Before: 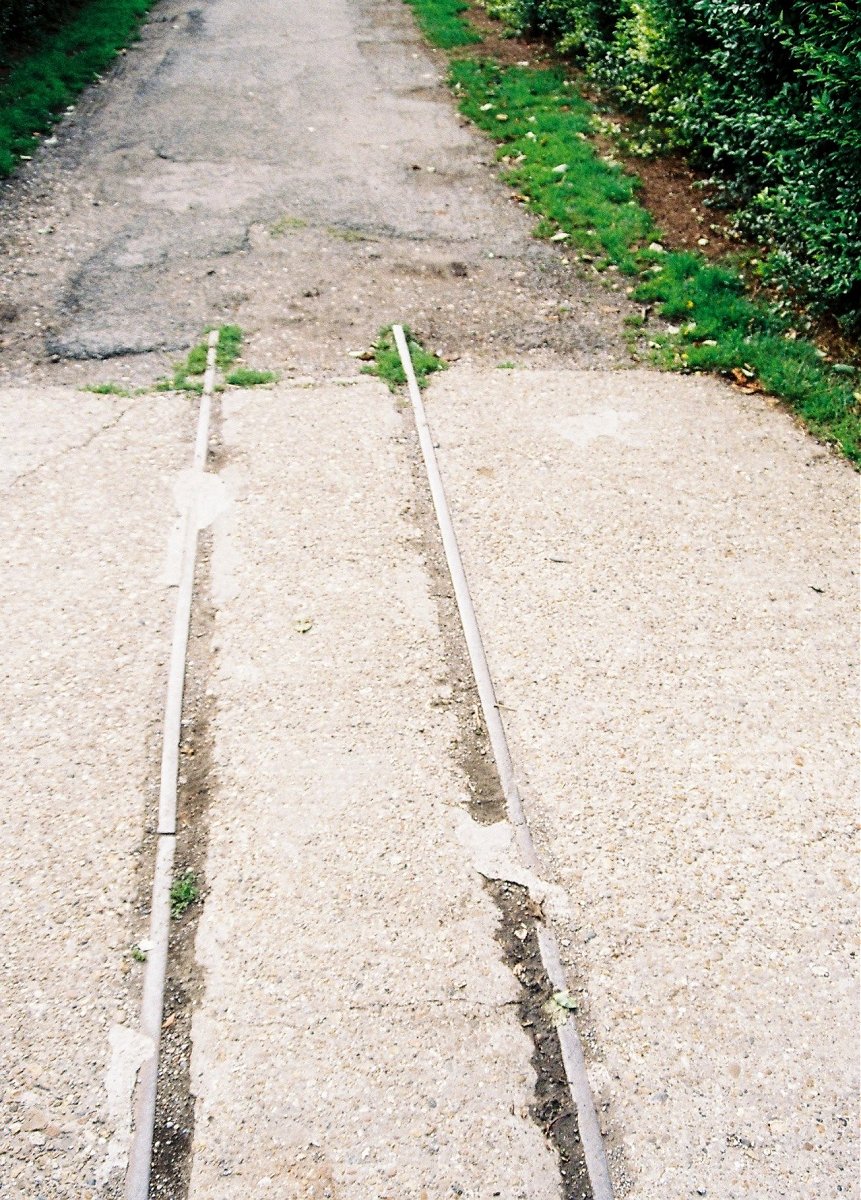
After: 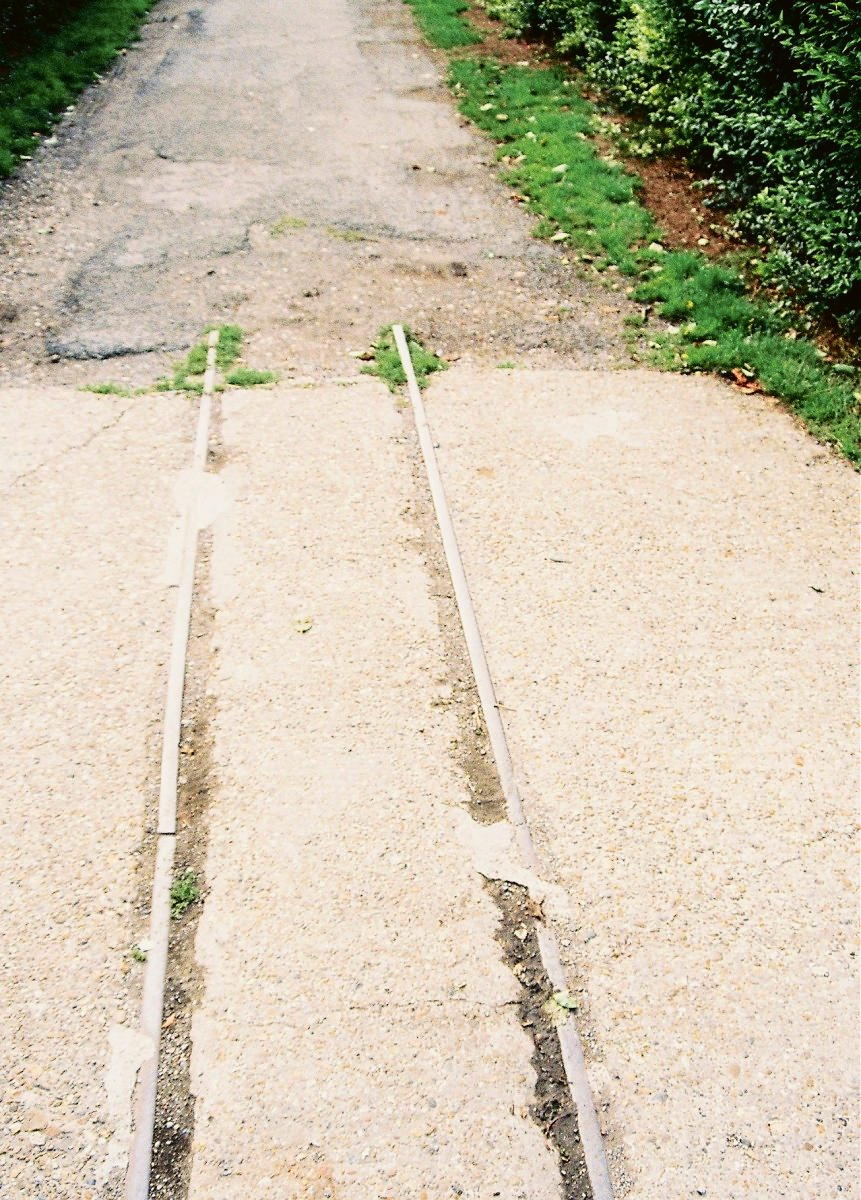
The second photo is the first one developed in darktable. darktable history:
tone curve: curves: ch0 [(0, 0.021) (0.049, 0.044) (0.152, 0.14) (0.328, 0.377) (0.473, 0.543) (0.641, 0.705) (0.868, 0.887) (1, 0.969)]; ch1 [(0, 0) (0.302, 0.331) (0.427, 0.433) (0.472, 0.47) (0.502, 0.503) (0.522, 0.526) (0.564, 0.591) (0.602, 0.632) (0.677, 0.701) (0.859, 0.885) (1, 1)]; ch2 [(0, 0) (0.33, 0.301) (0.447, 0.44) (0.487, 0.496) (0.502, 0.516) (0.535, 0.554) (0.565, 0.598) (0.618, 0.629) (1, 1)], color space Lab, independent channels, preserve colors none
